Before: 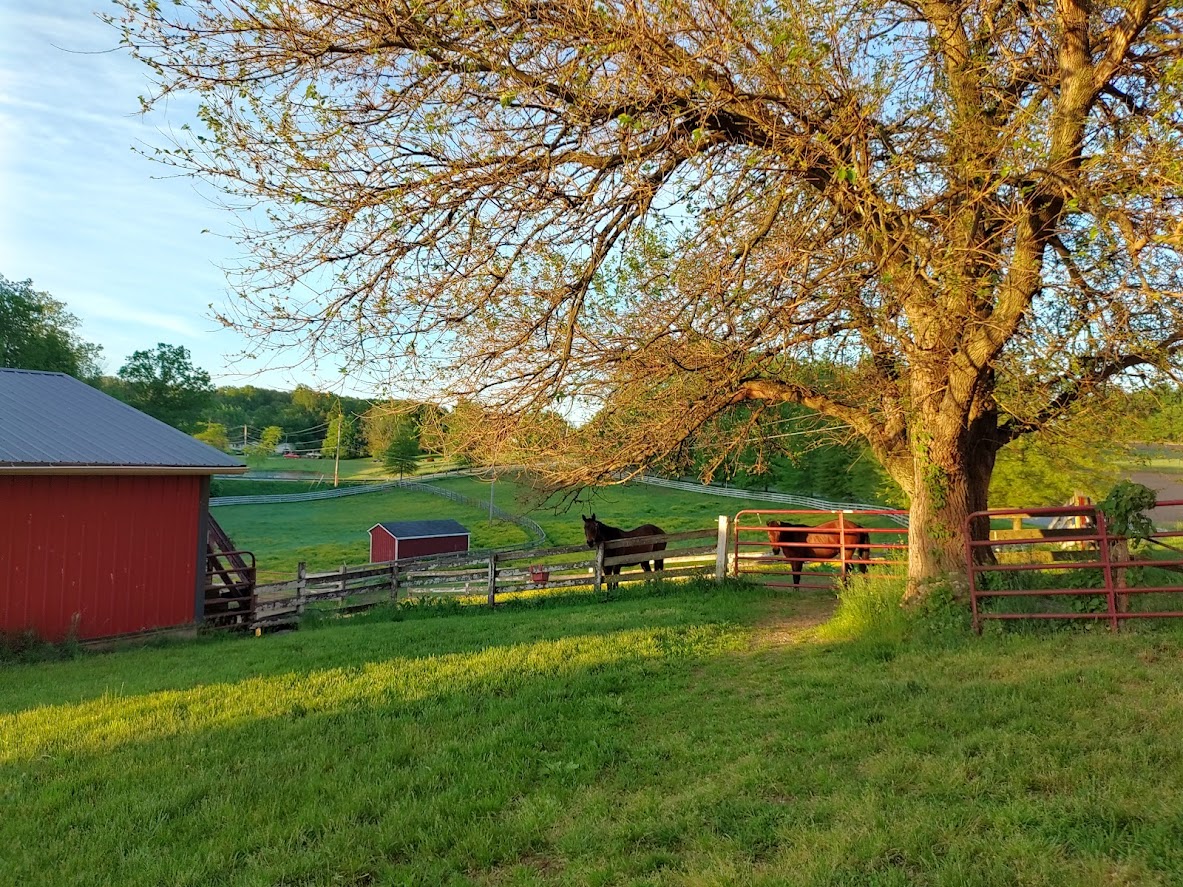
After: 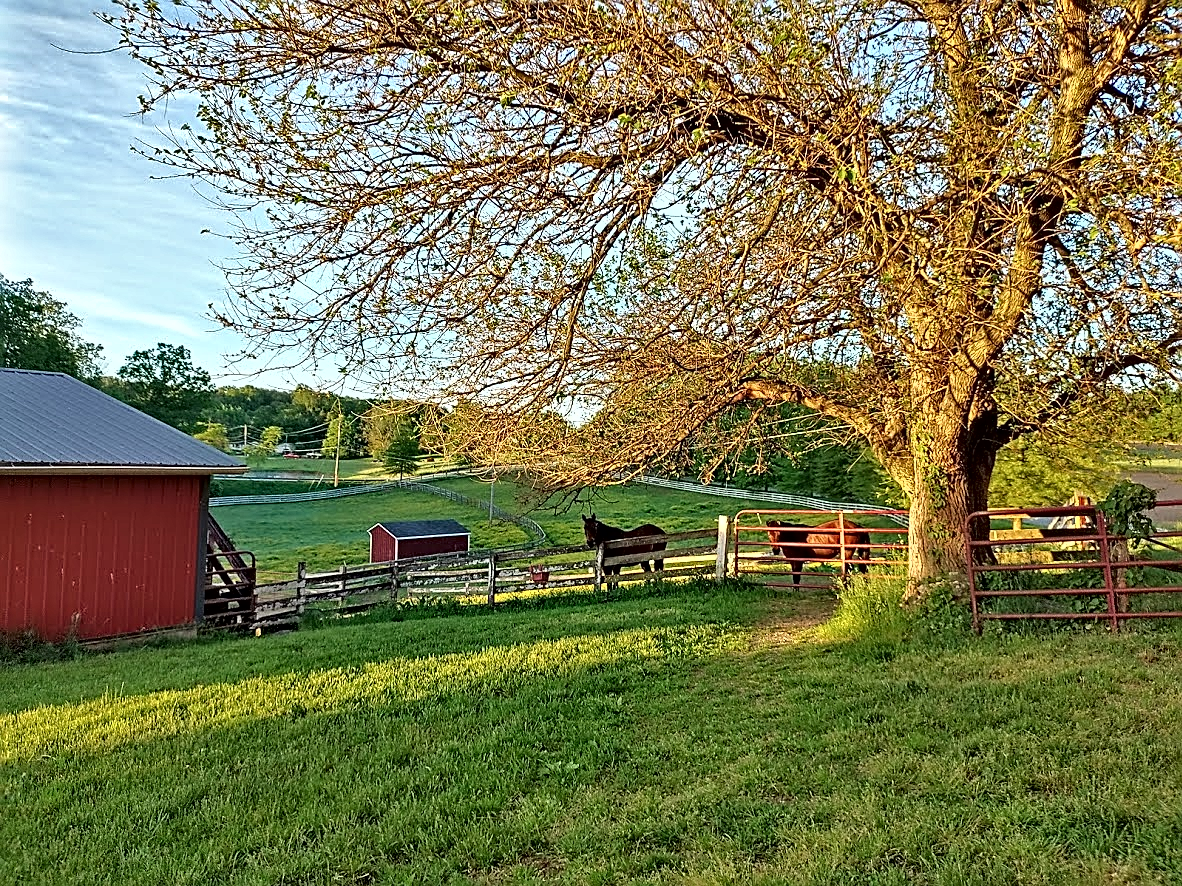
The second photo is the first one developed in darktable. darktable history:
sharpen: on, module defaults
contrast equalizer: octaves 7, y [[0.5, 0.542, 0.583, 0.625, 0.667, 0.708], [0.5 ×6], [0.5 ×6], [0 ×6], [0 ×6]]
shadows and highlights: low approximation 0.01, soften with gaussian
